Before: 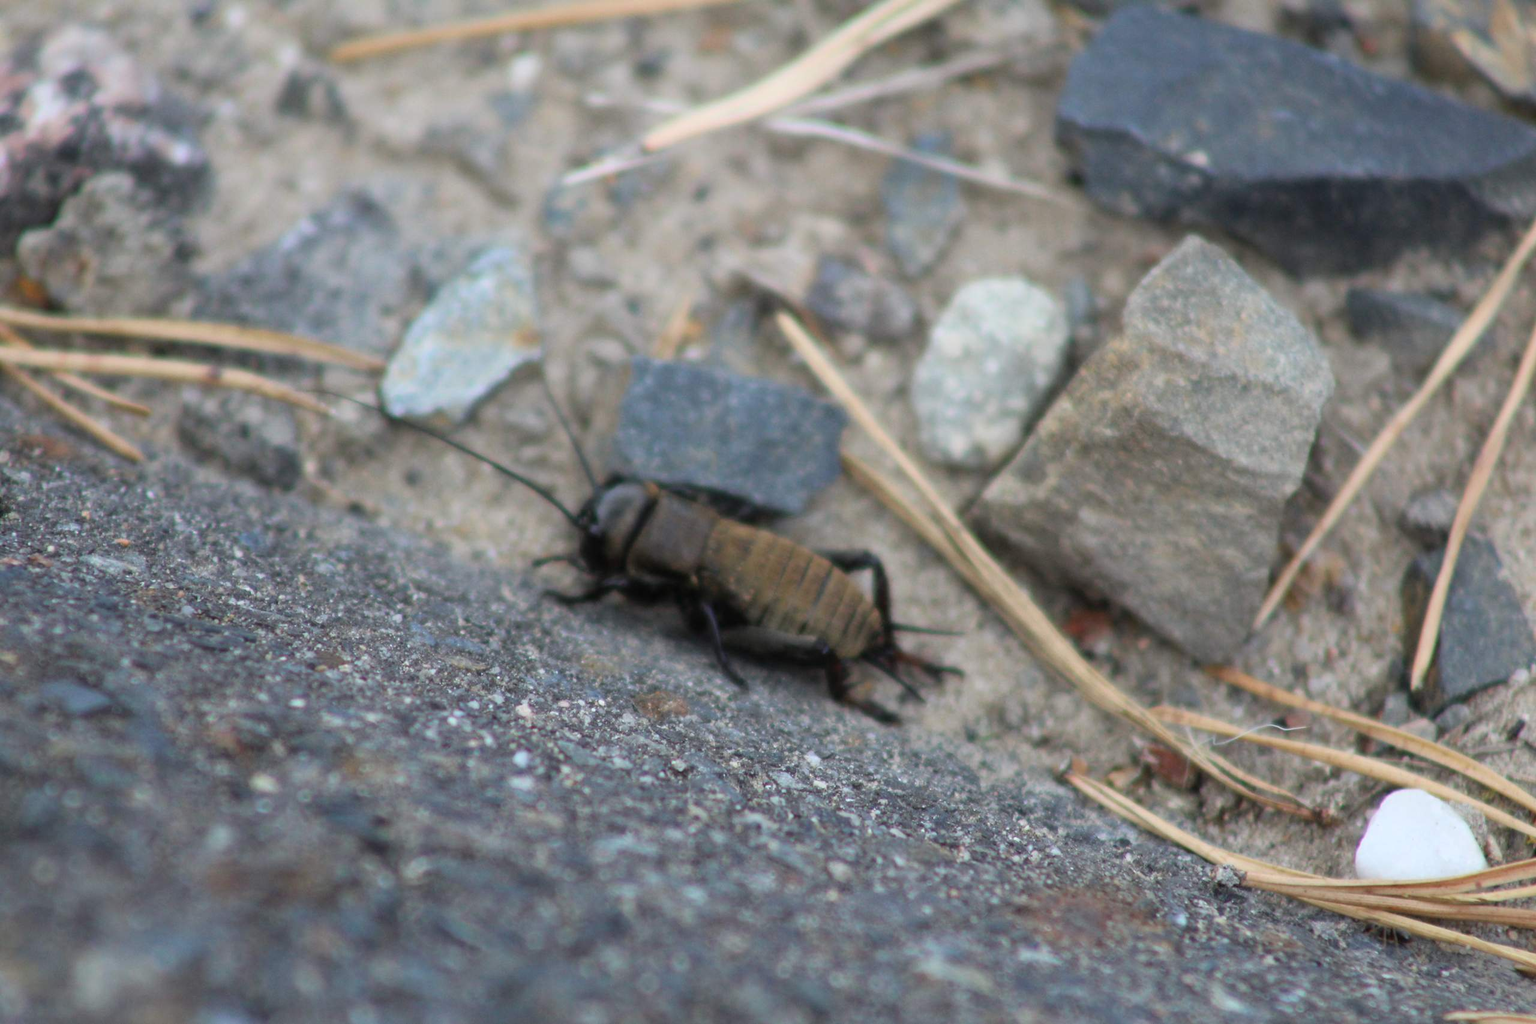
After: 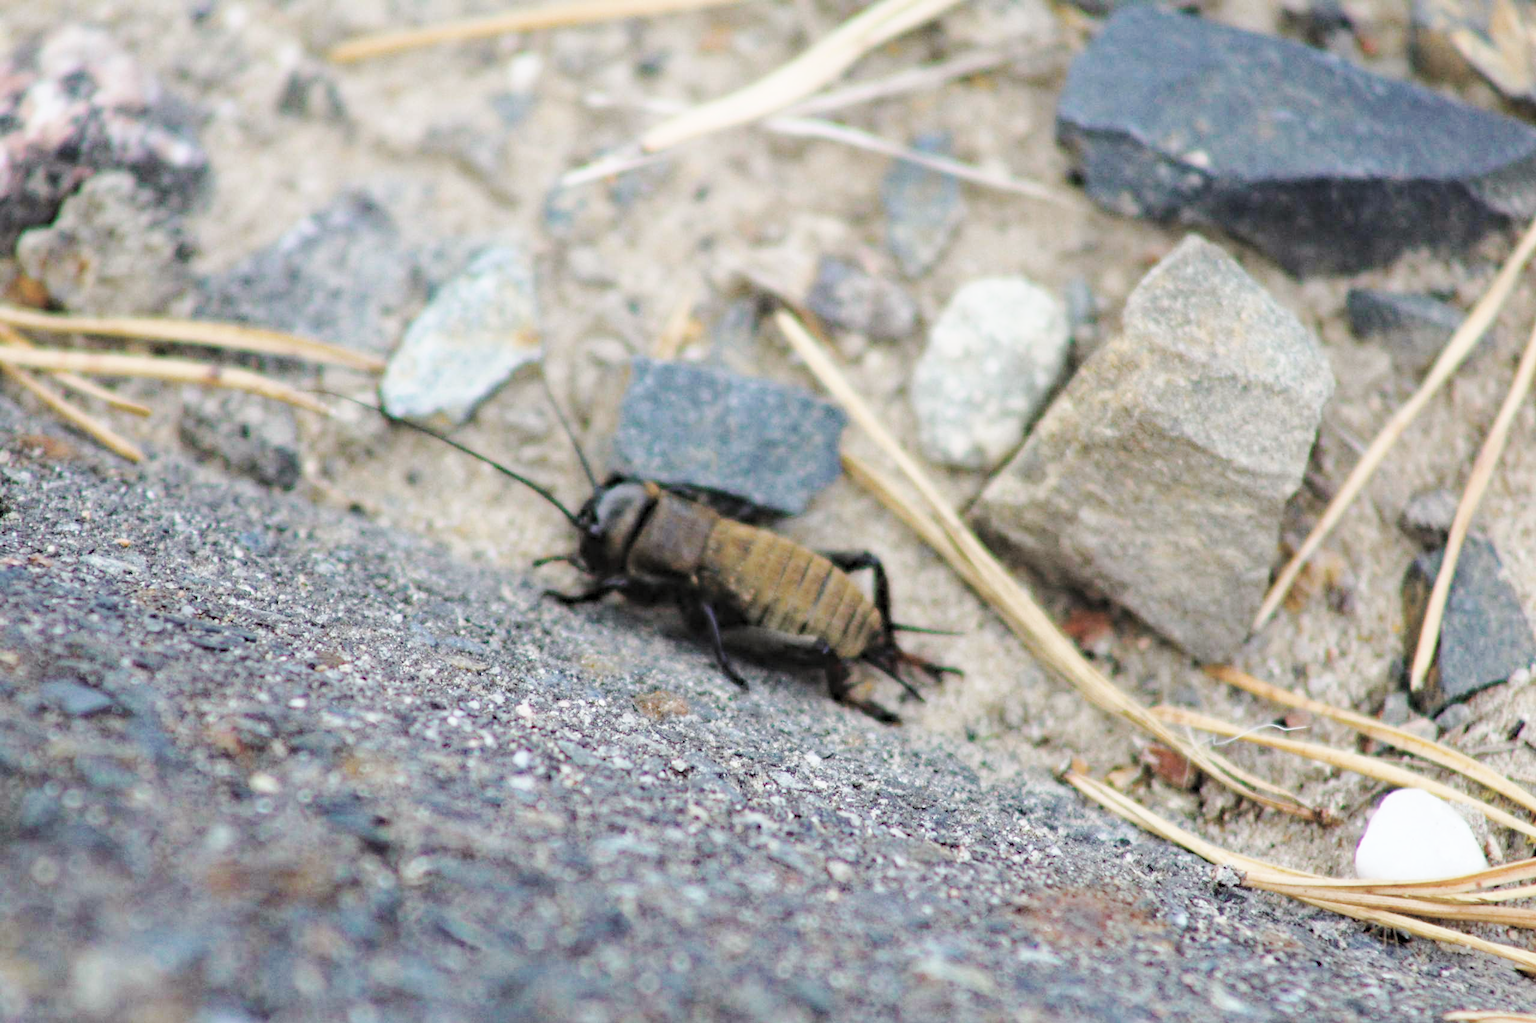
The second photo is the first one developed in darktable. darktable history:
contrast brightness saturation: brightness 0.189, saturation -0.49
color balance rgb: shadows fall-off 101.67%, perceptual saturation grading › global saturation 44.217%, perceptual saturation grading › highlights -49.79%, perceptual saturation grading › shadows 29.619%, mask middle-gray fulcrum 23.253%
base curve: curves: ch0 [(0, 0) (0.028, 0.03) (0.121, 0.232) (0.46, 0.748) (0.859, 0.968) (1, 1)], preserve colors none
haze removal: strength 0.41, compatibility mode true, adaptive false
